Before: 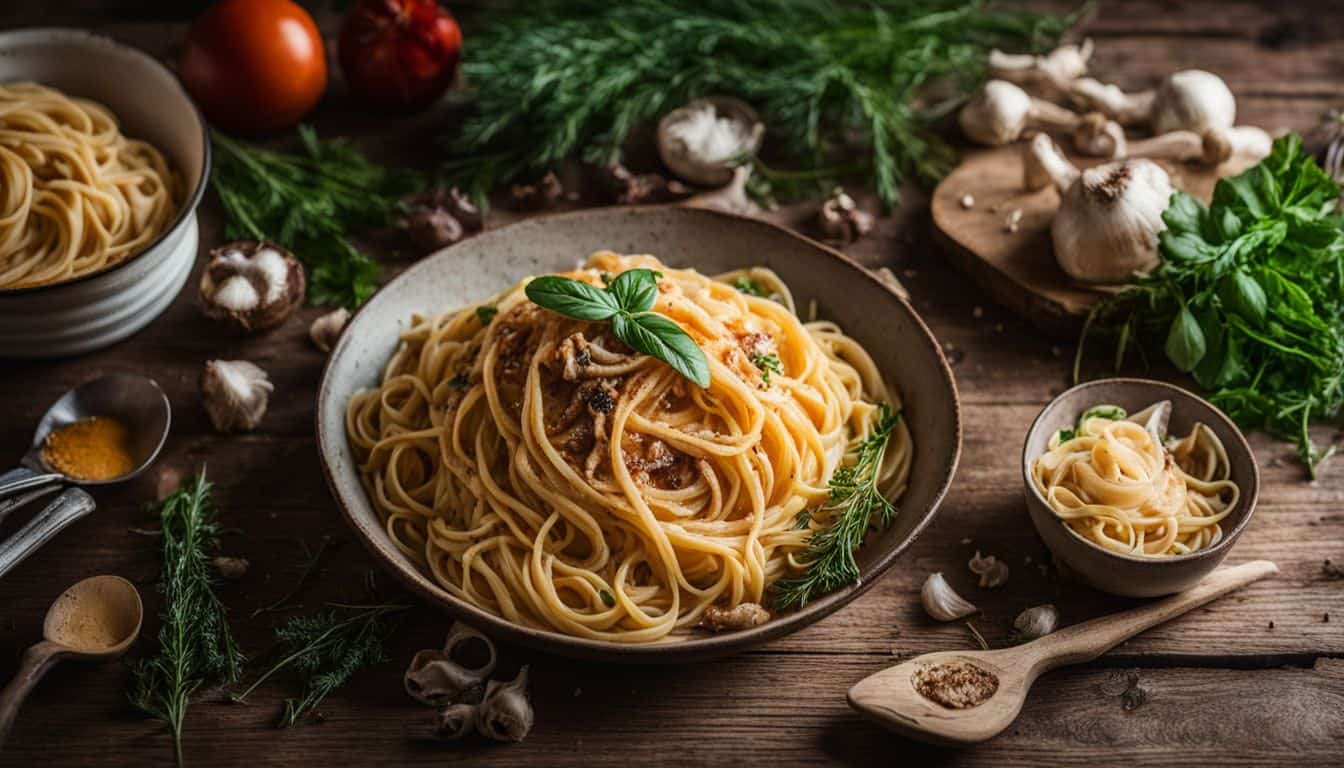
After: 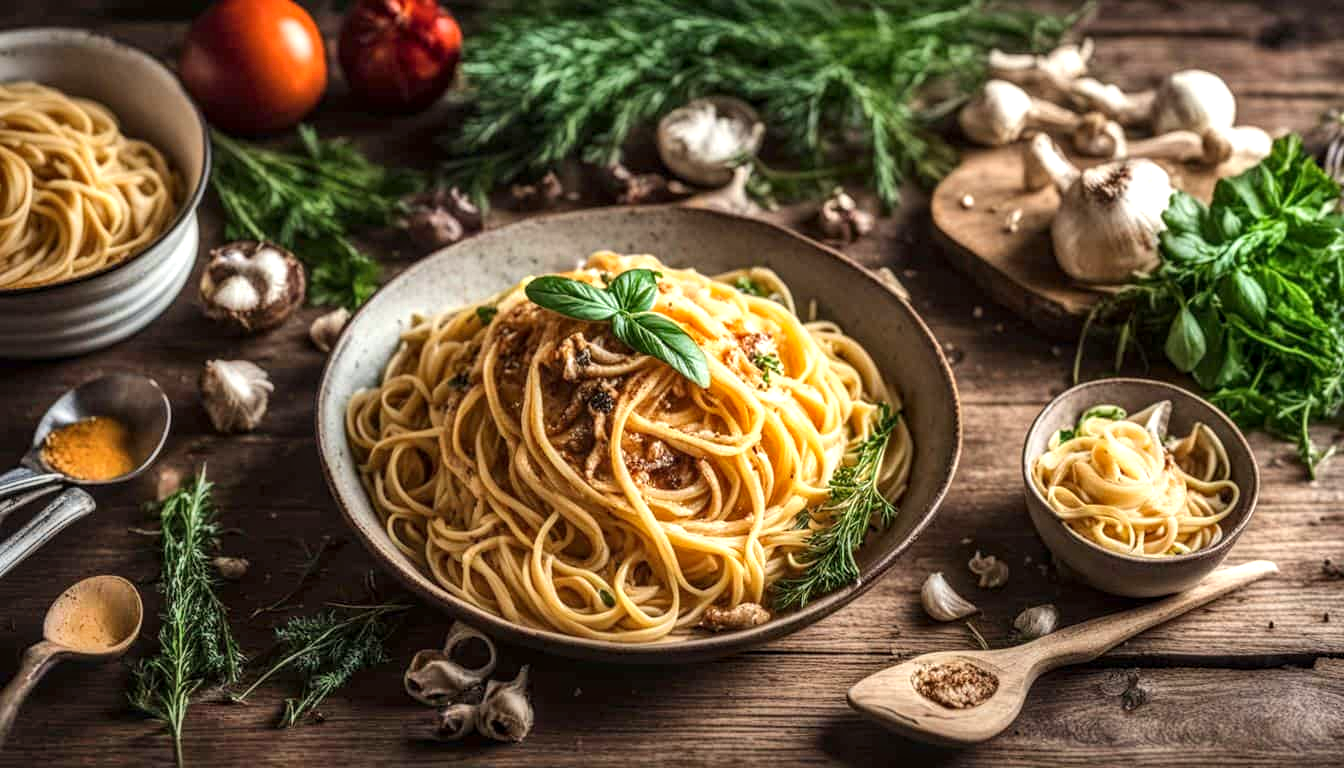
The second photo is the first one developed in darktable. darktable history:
exposure: exposure 0.629 EV, compensate exposure bias true, compensate highlight preservation false
color correction: highlights b* 3.02
shadows and highlights: shadows 49.1, highlights -42.56, soften with gaussian
local contrast: detail 130%
